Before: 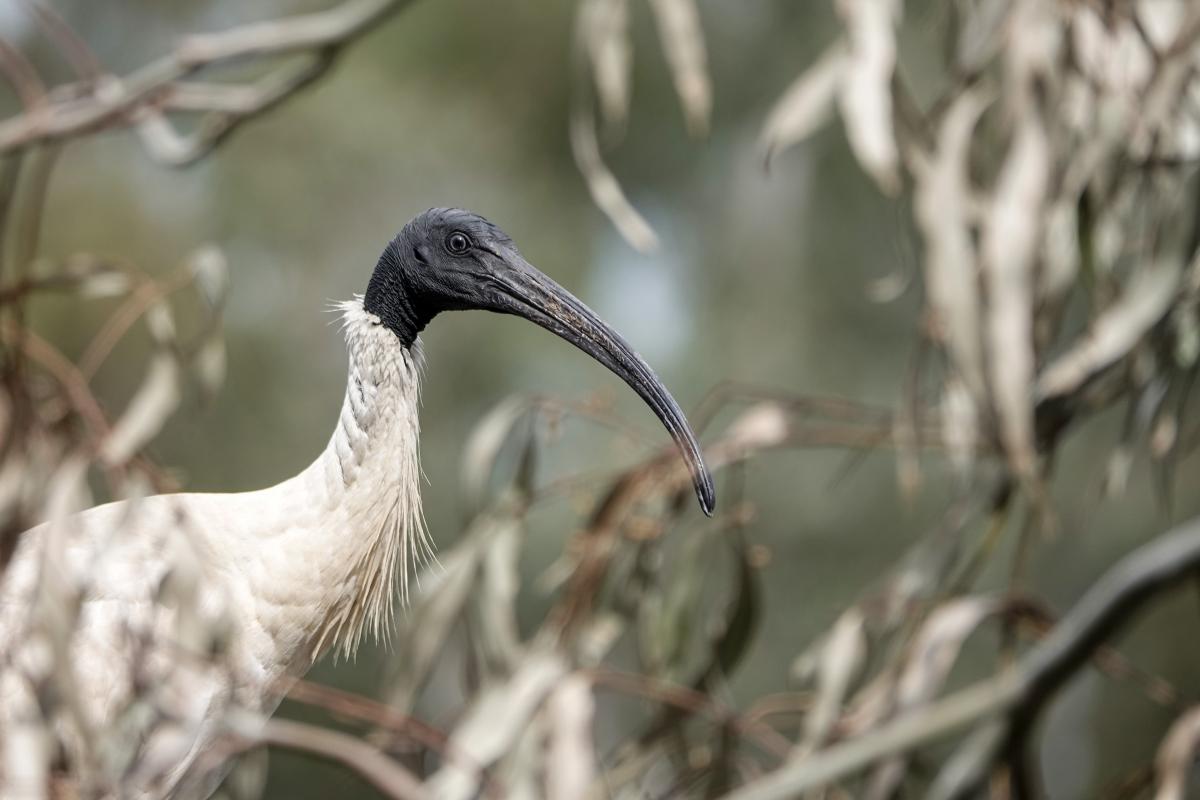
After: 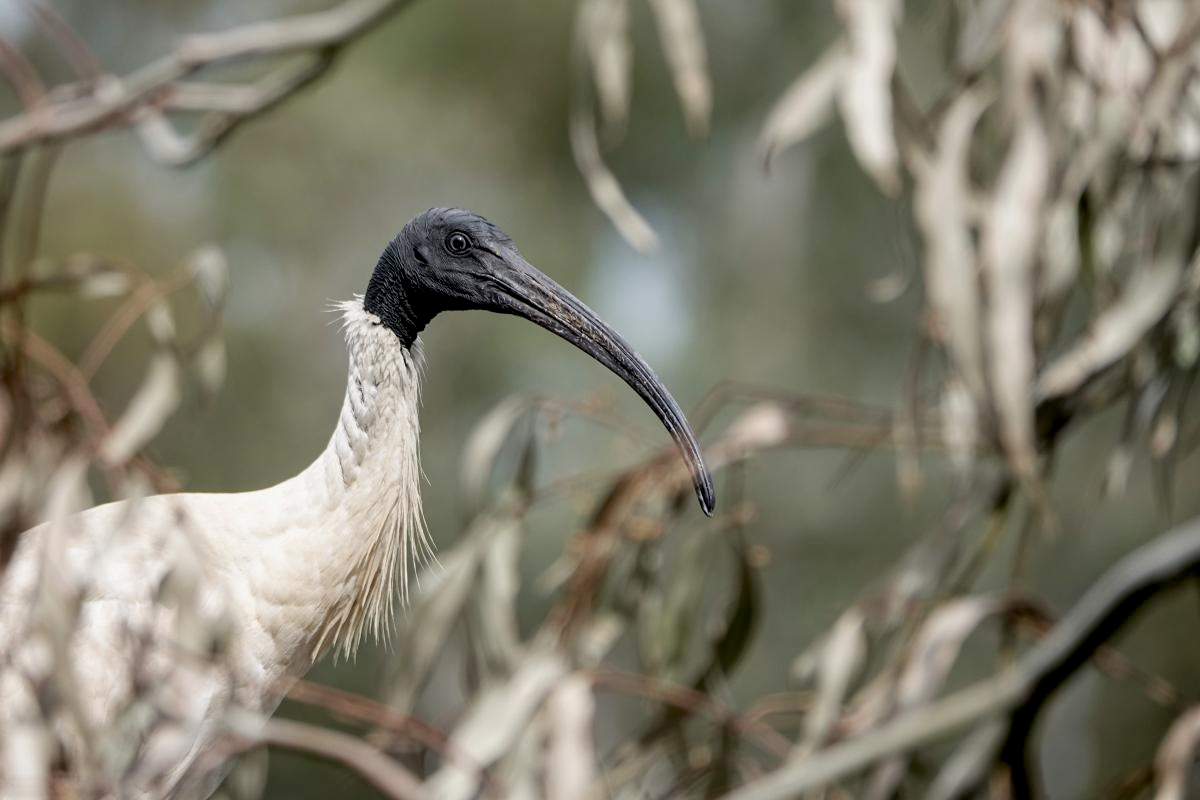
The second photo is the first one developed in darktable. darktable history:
exposure: black level correction 0.005, exposure 0.017 EV, compensate highlight preservation false
color balance rgb: global offset › luminance -0.504%, perceptual saturation grading › global saturation -0.083%, perceptual brilliance grading › global brilliance 1.439%, perceptual brilliance grading › highlights -3.799%
